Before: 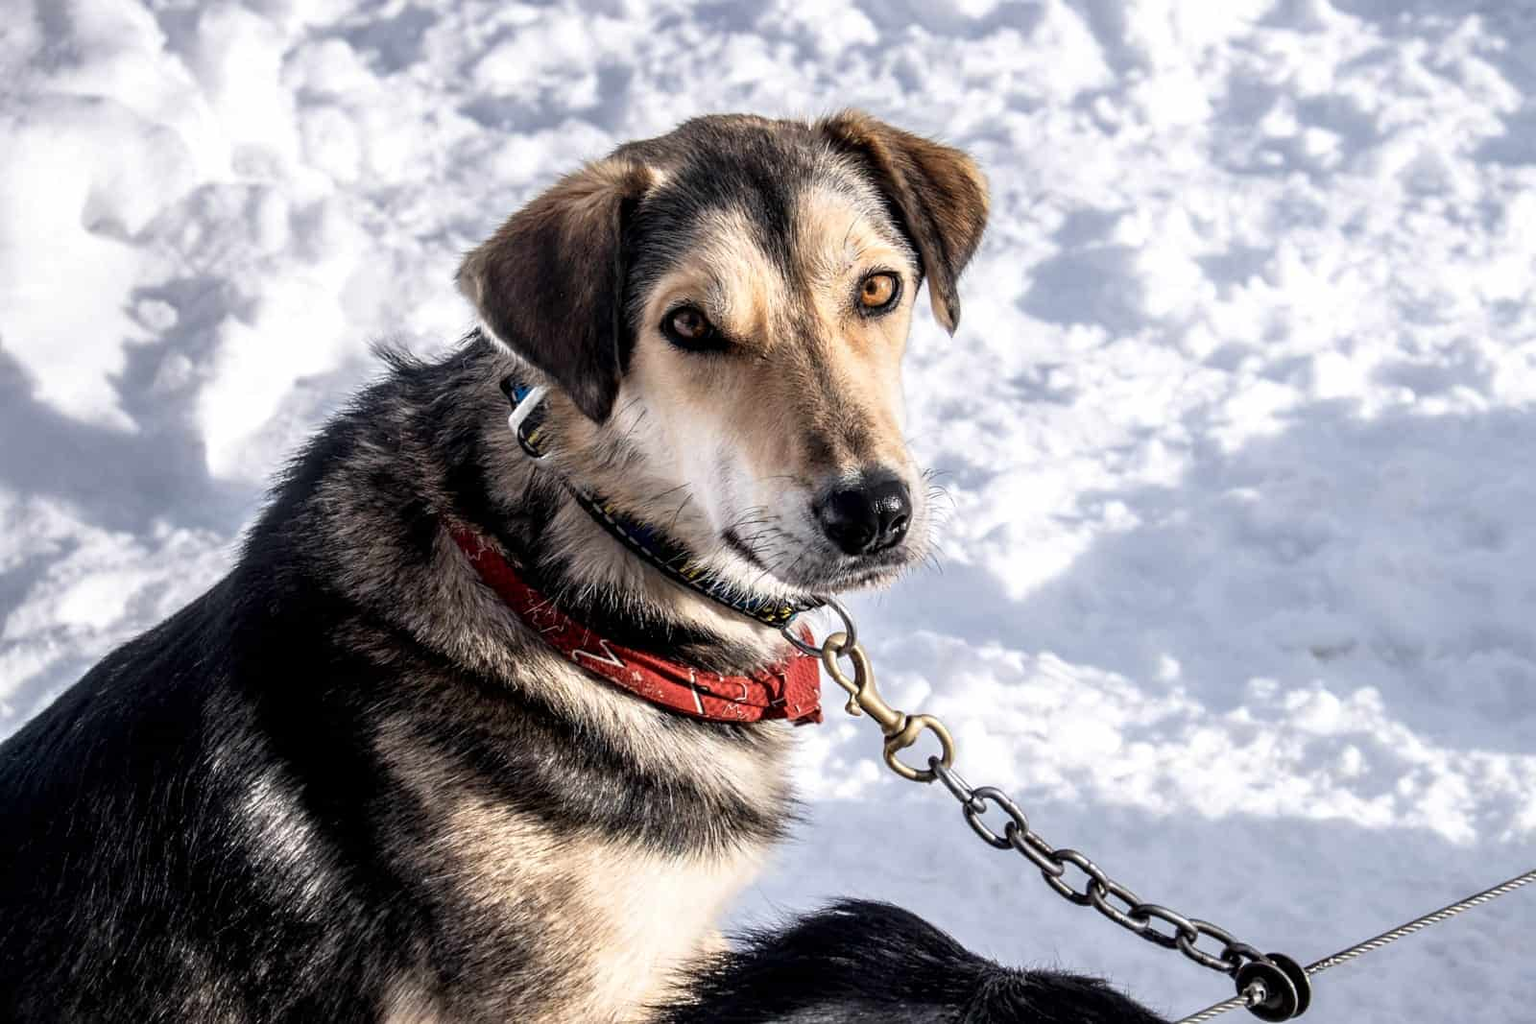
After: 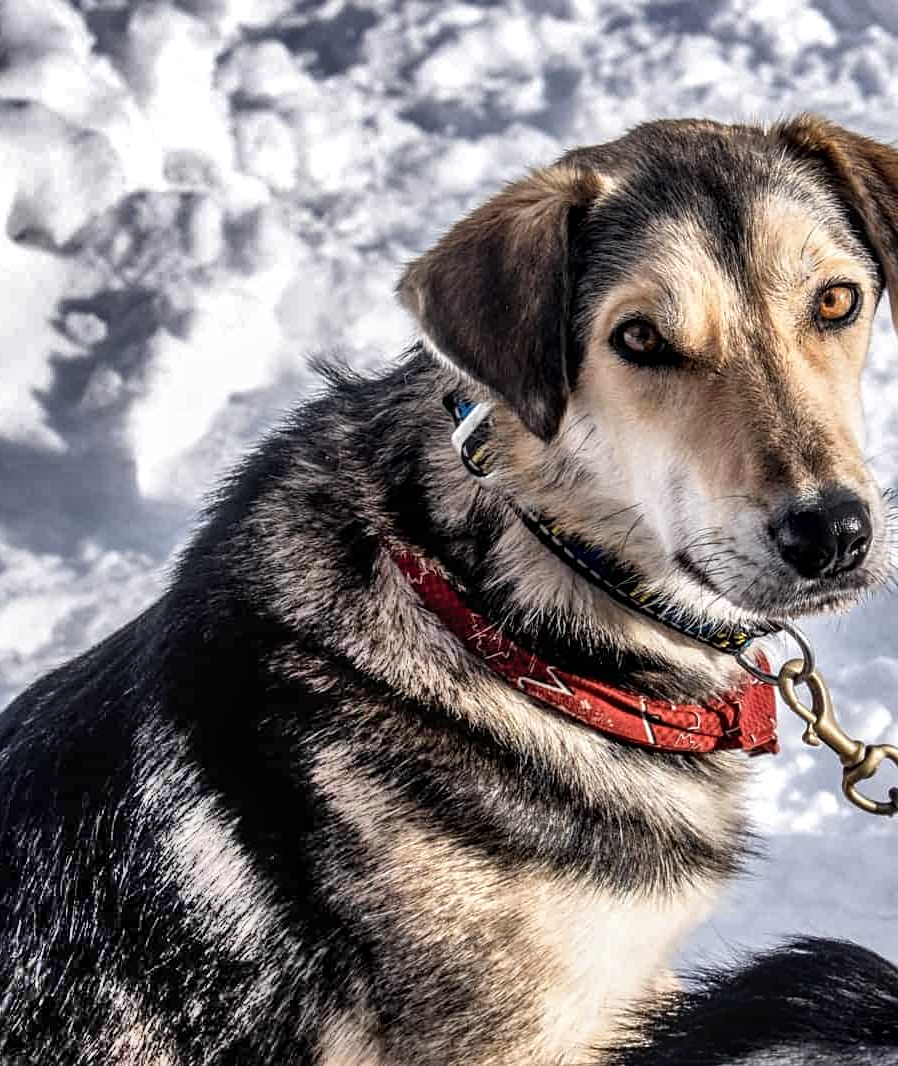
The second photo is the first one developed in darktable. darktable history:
crop: left 4.893%, right 38.977%
sharpen: amount 0.201
shadows and highlights: shadows 74.71, highlights -60.96, soften with gaussian
local contrast: on, module defaults
